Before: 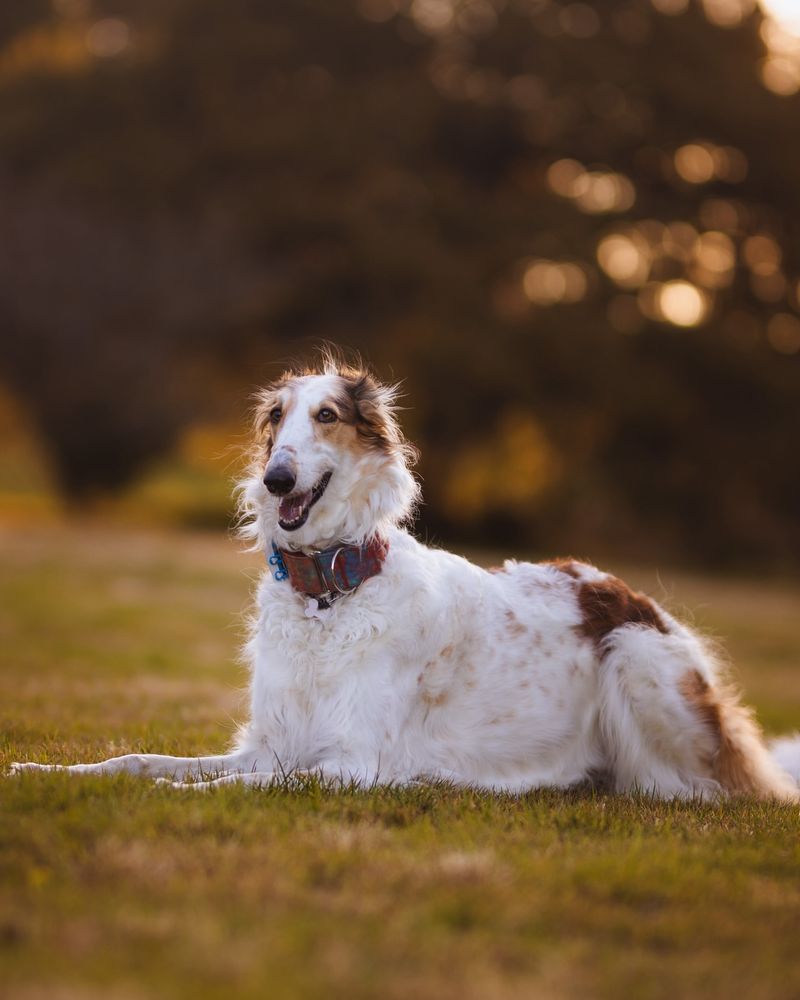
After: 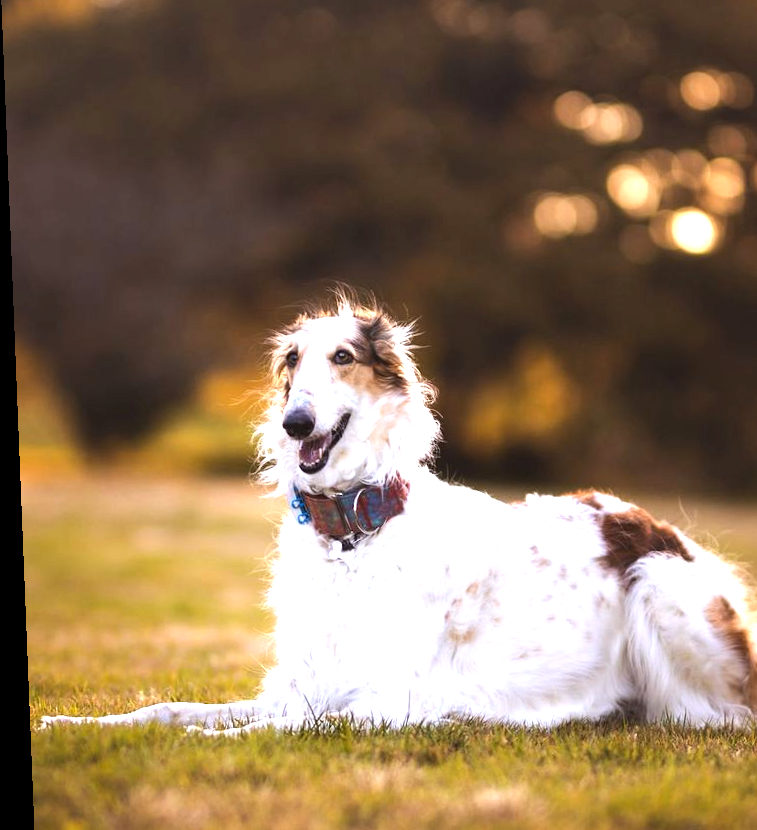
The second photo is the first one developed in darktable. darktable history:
crop: top 7.49%, right 9.717%, bottom 11.943%
tone equalizer: -8 EV -0.417 EV, -7 EV -0.389 EV, -6 EV -0.333 EV, -5 EV -0.222 EV, -3 EV 0.222 EV, -2 EV 0.333 EV, -1 EV 0.389 EV, +0 EV 0.417 EV, edges refinement/feathering 500, mask exposure compensation -1.57 EV, preserve details no
white balance: red 0.967, blue 1.049
rotate and perspective: rotation -2.29°, automatic cropping off
exposure: exposure 1.089 EV, compensate highlight preservation false
